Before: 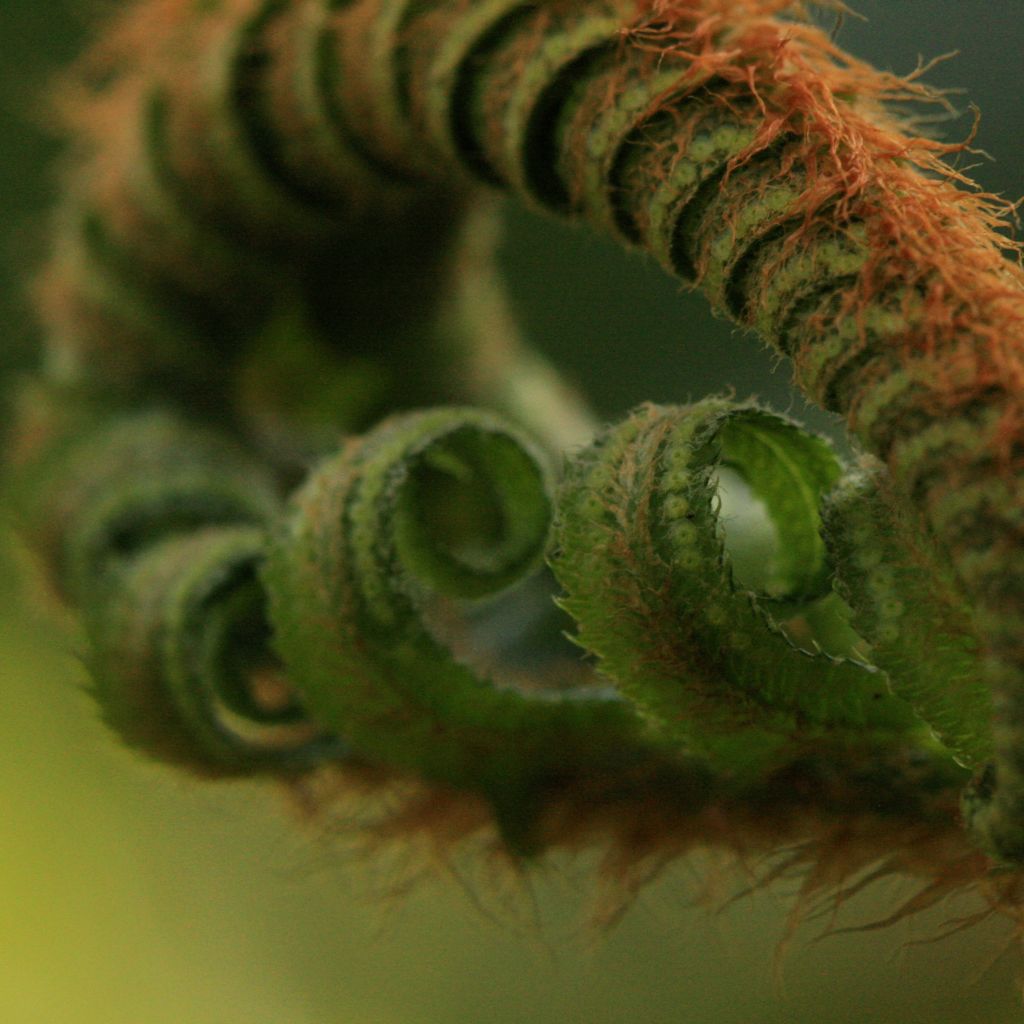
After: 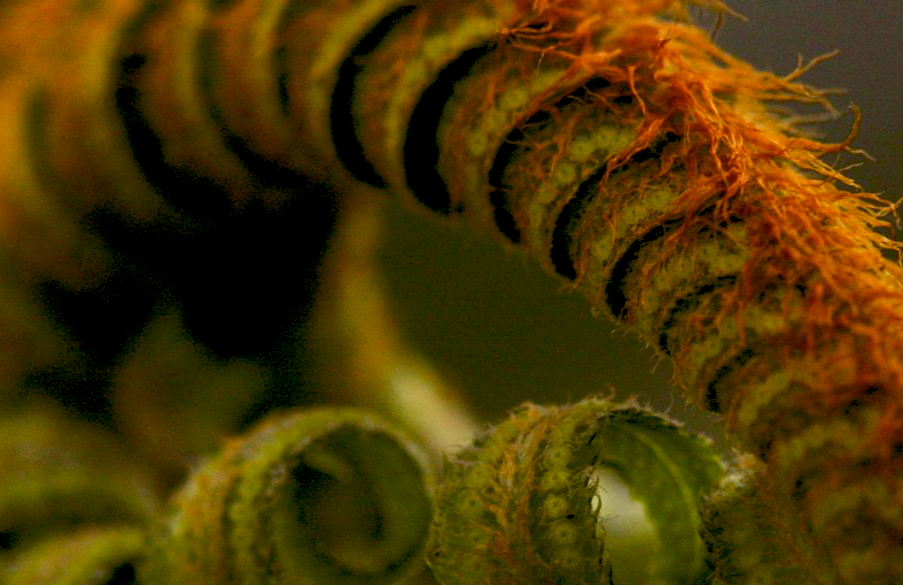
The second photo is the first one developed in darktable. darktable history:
color balance rgb: shadows lift › luminance -21.66%, shadows lift › chroma 8.98%, shadows lift › hue 283.37°, power › chroma 1.55%, power › hue 25.59°, highlights gain › luminance 6.08%, highlights gain › chroma 2.55%, highlights gain › hue 90°, global offset › luminance -0.87%, perceptual saturation grading › global saturation 27.49%, perceptual saturation grading › highlights -28.39%, perceptual saturation grading › mid-tones 15.22%, perceptual saturation grading › shadows 33.98%, perceptual brilliance grading › highlights 10%, perceptual brilliance grading › mid-tones 5%
crop and rotate: left 11.812%, bottom 42.776%
rgb curve: curves: ch0 [(0, 0) (0.093, 0.159) (0.241, 0.265) (0.414, 0.42) (1, 1)], compensate middle gray true, preserve colors basic power
